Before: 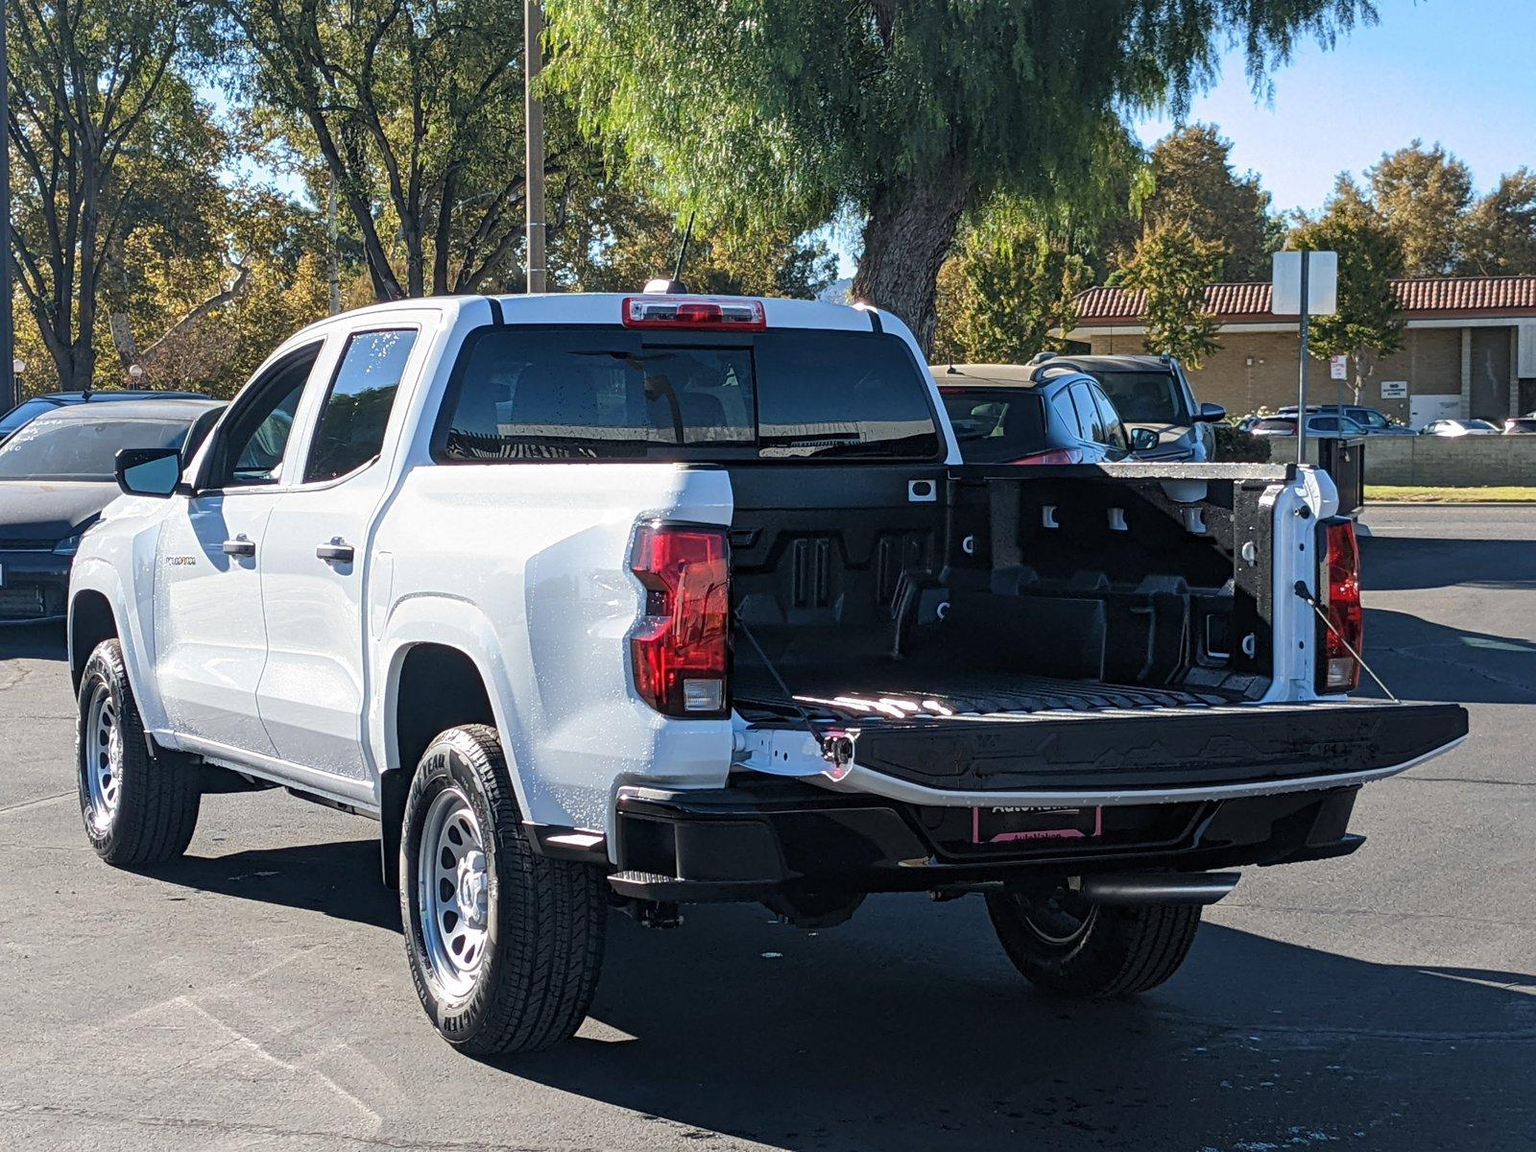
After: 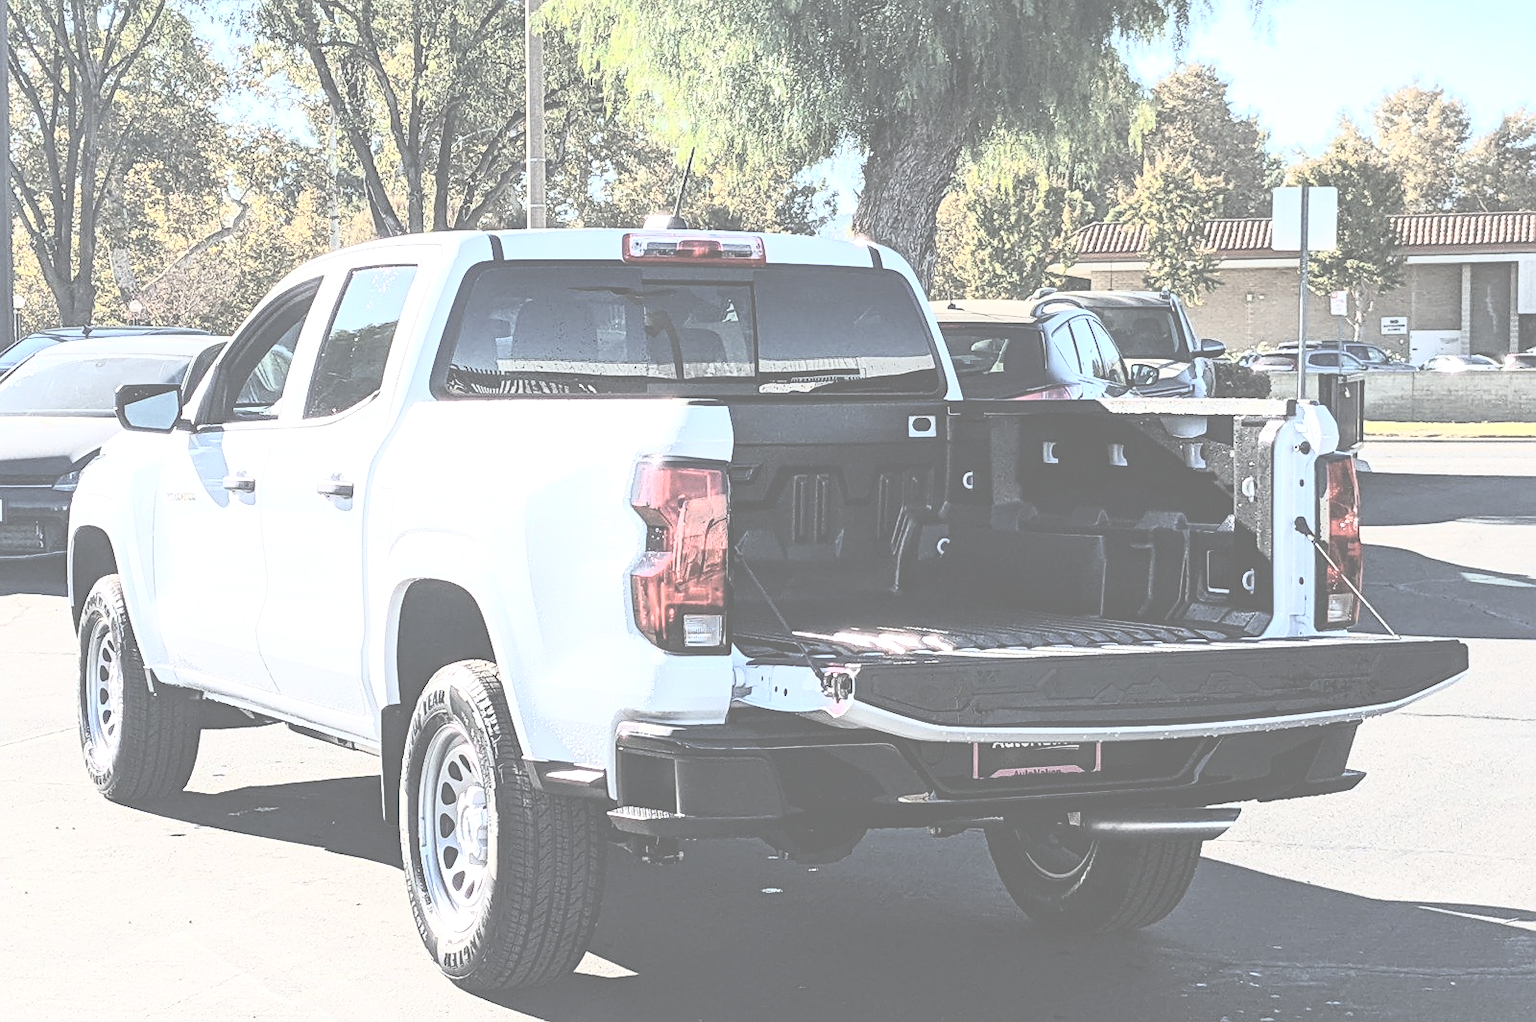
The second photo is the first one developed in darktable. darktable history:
white balance: emerald 1
crop and rotate: top 5.609%, bottom 5.609%
contrast brightness saturation: contrast 0.57, brightness 0.57, saturation -0.34
exposure: black level correction -0.071, exposure 0.5 EV, compensate highlight preservation false
sharpen: amount 0.2
tone equalizer: on, module defaults
